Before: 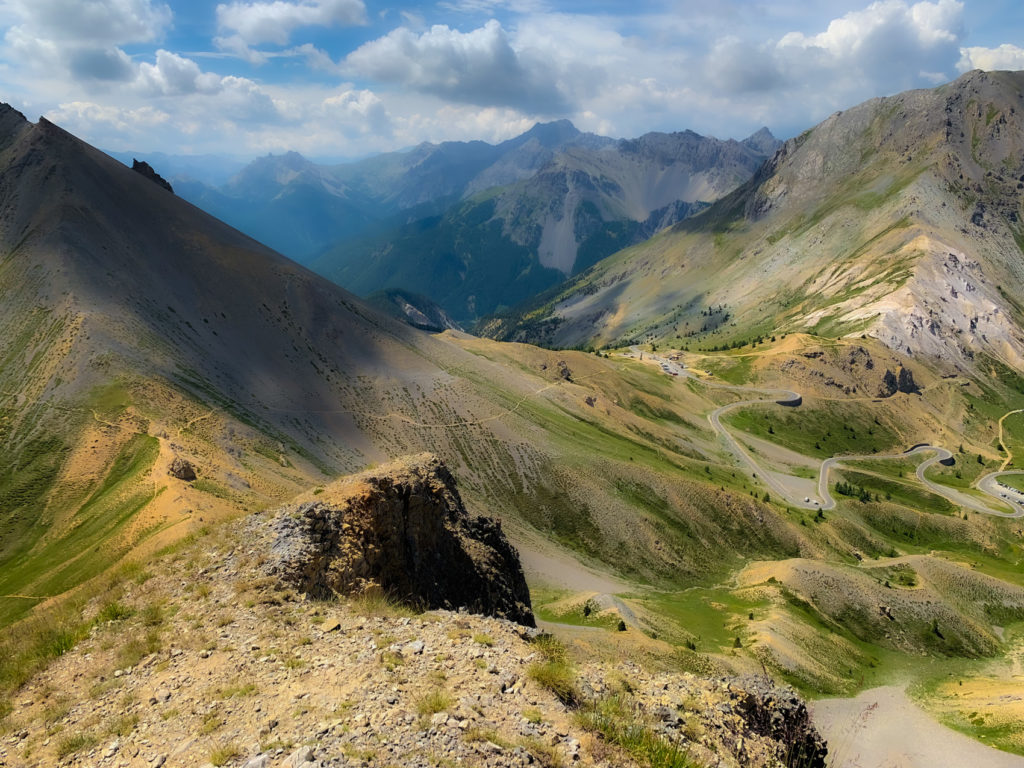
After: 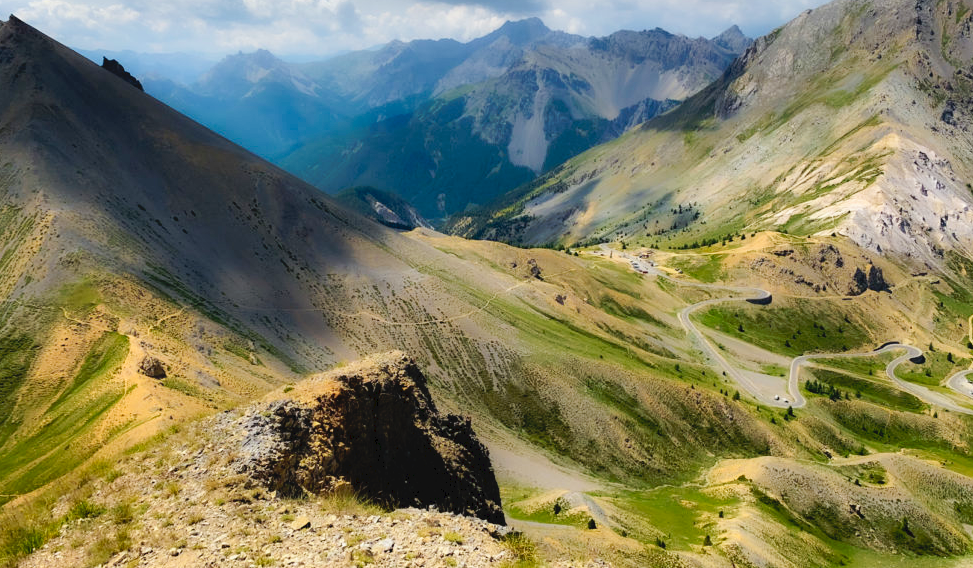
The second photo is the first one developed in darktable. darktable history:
tone curve: curves: ch0 [(0, 0) (0.003, 0.047) (0.011, 0.051) (0.025, 0.051) (0.044, 0.057) (0.069, 0.068) (0.1, 0.076) (0.136, 0.108) (0.177, 0.166) (0.224, 0.229) (0.277, 0.299) (0.335, 0.364) (0.399, 0.46) (0.468, 0.553) (0.543, 0.639) (0.623, 0.724) (0.709, 0.808) (0.801, 0.886) (0.898, 0.954) (1, 1)], preserve colors none
shadows and highlights: low approximation 0.01, soften with gaussian
crop and rotate: left 2.991%, top 13.302%, right 1.981%, bottom 12.636%
